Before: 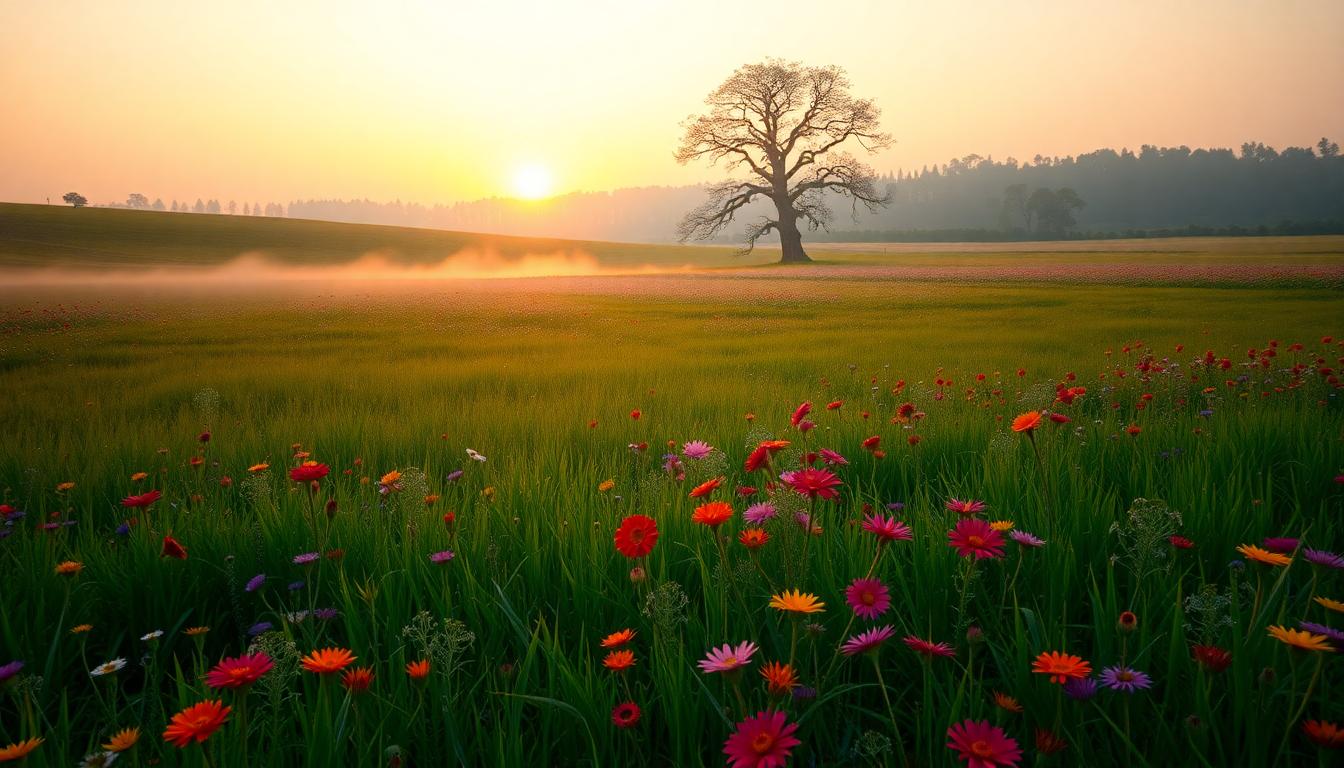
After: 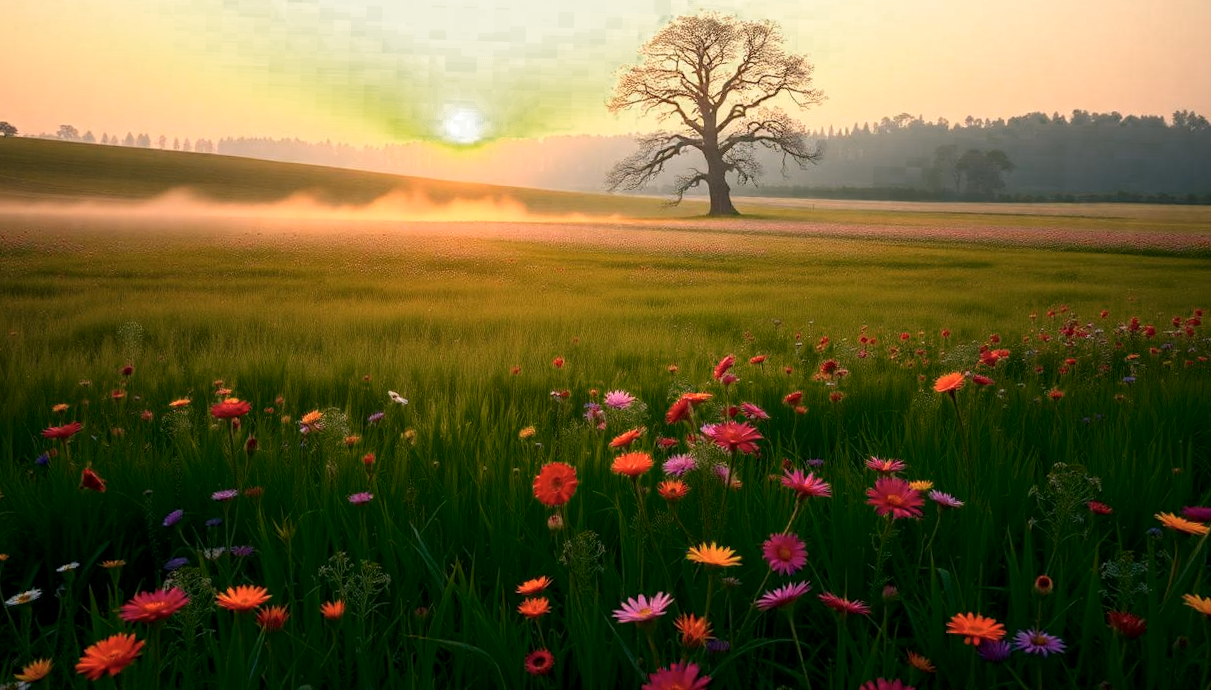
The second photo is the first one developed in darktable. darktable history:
color zones: curves: ch0 [(0.25, 0.5) (0.347, 0.092) (0.75, 0.5)]; ch1 [(0.25, 0.5) (0.33, 0.51) (0.75, 0.5)]
crop and rotate: angle -1.89°, left 3.16%, top 4.284%, right 1.5%, bottom 0.591%
local contrast: on, module defaults
